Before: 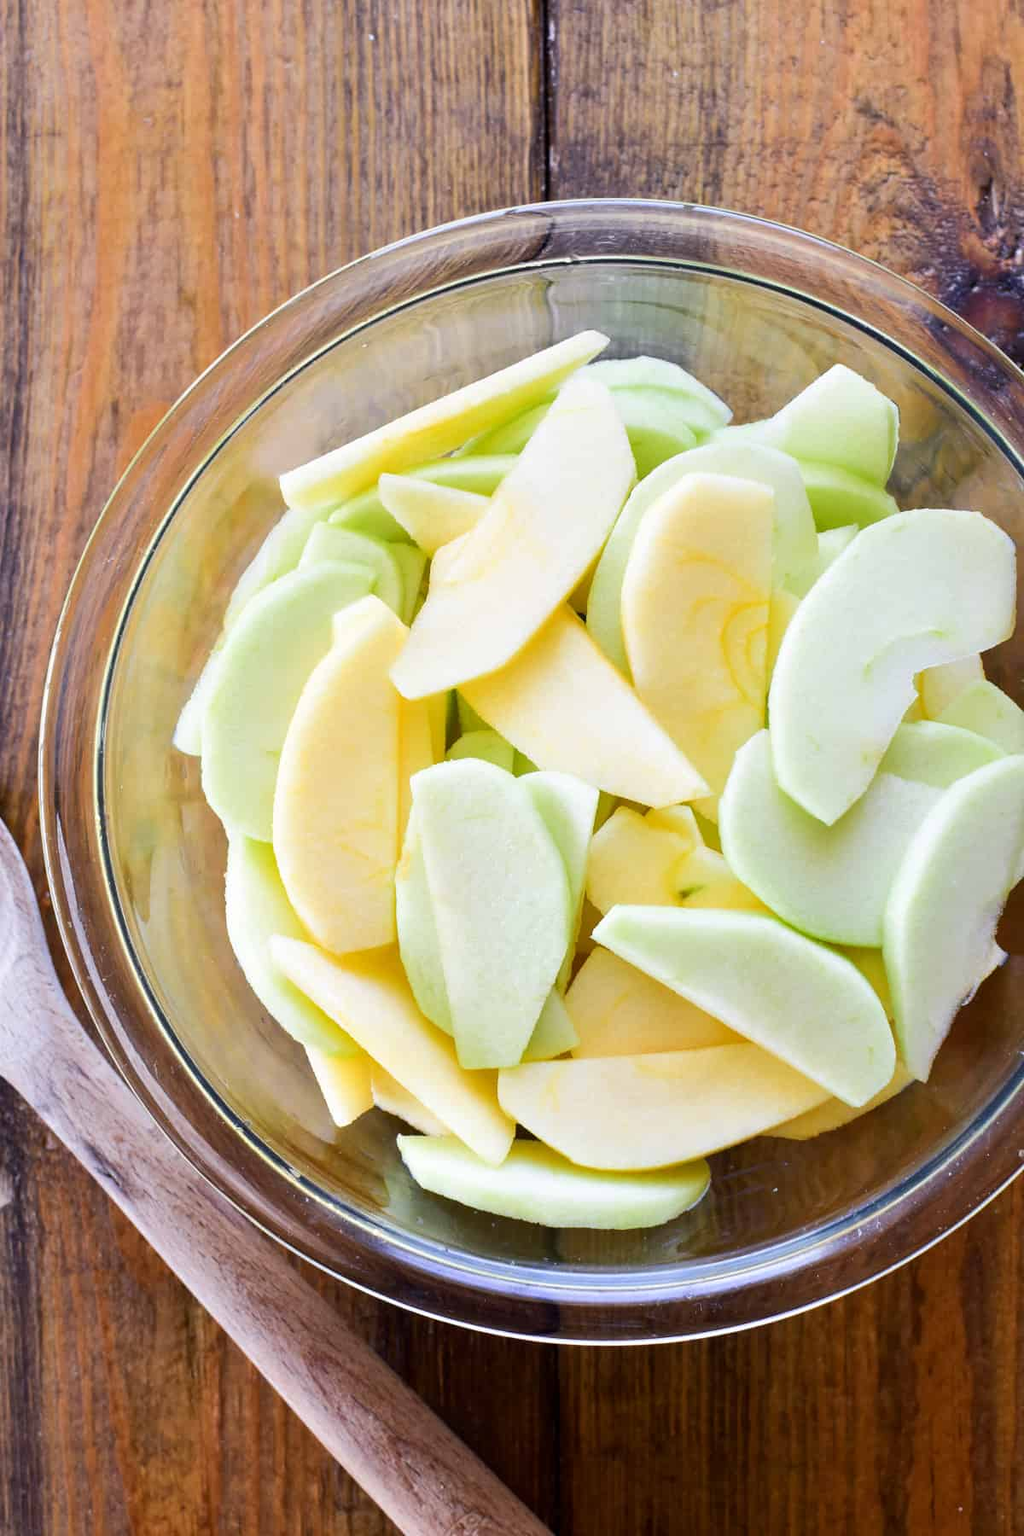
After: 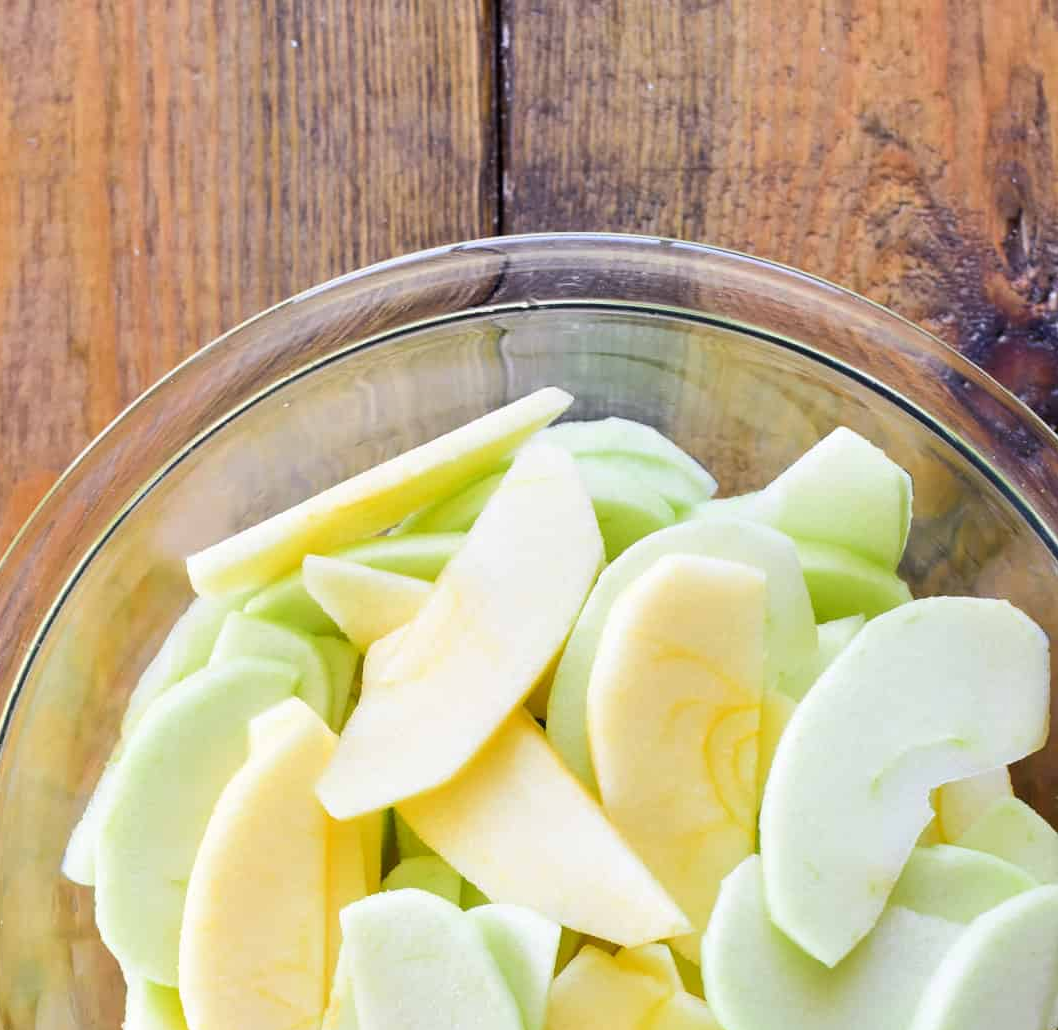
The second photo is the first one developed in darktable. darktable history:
tone equalizer: on, module defaults
crop and rotate: left 11.812%, bottom 42.776%
